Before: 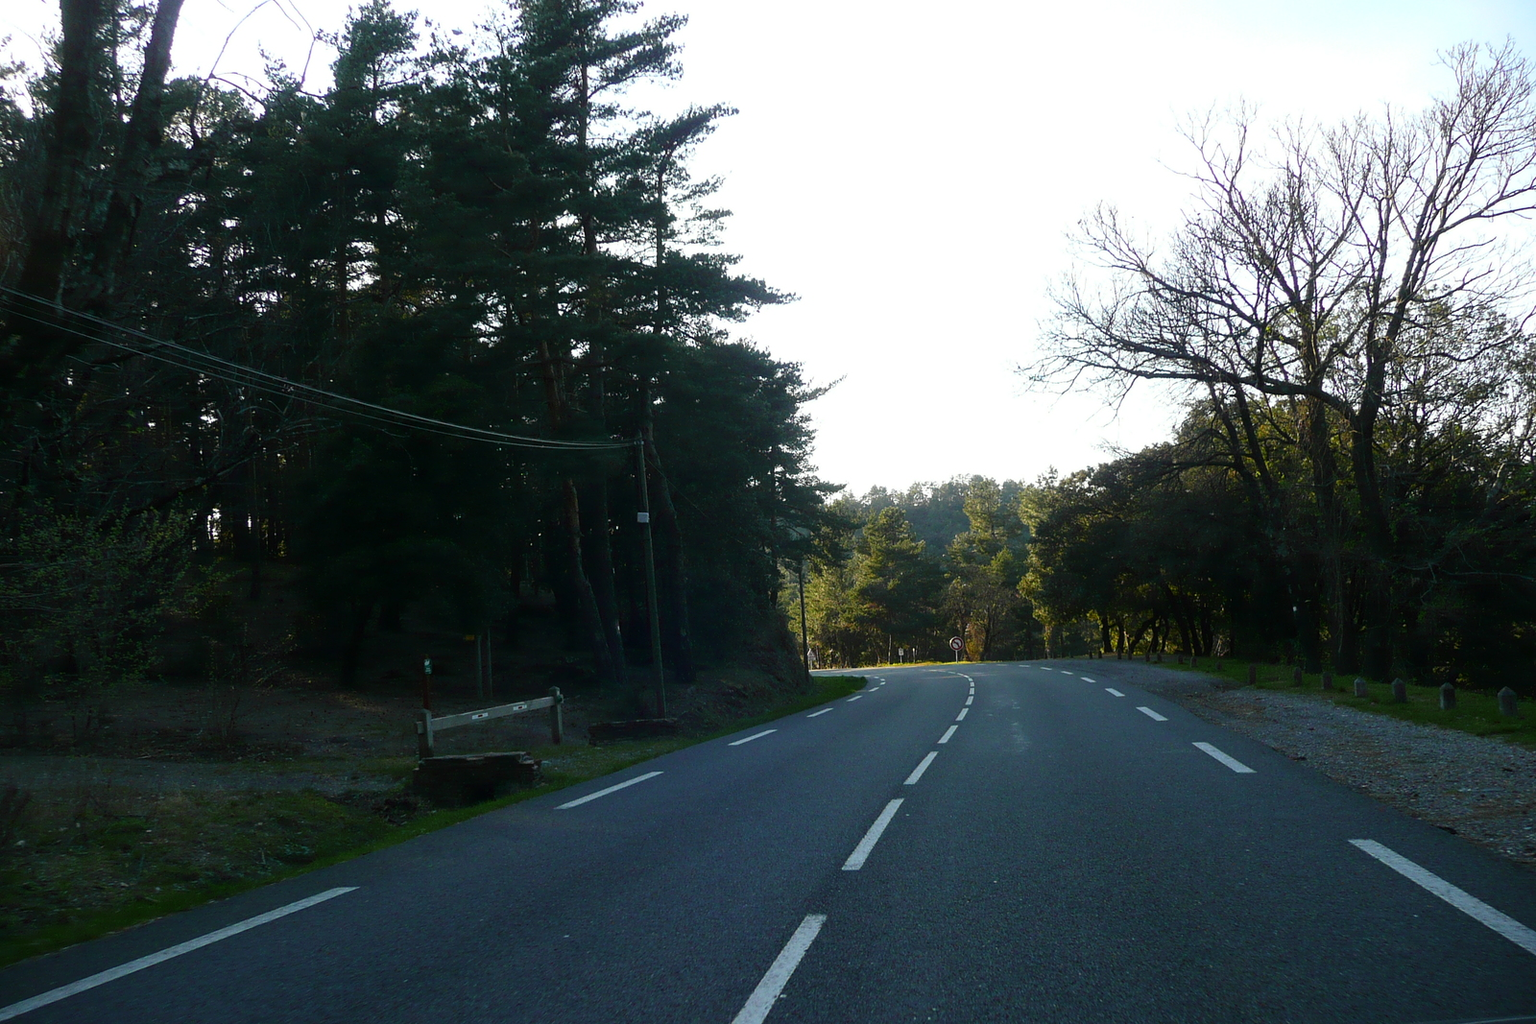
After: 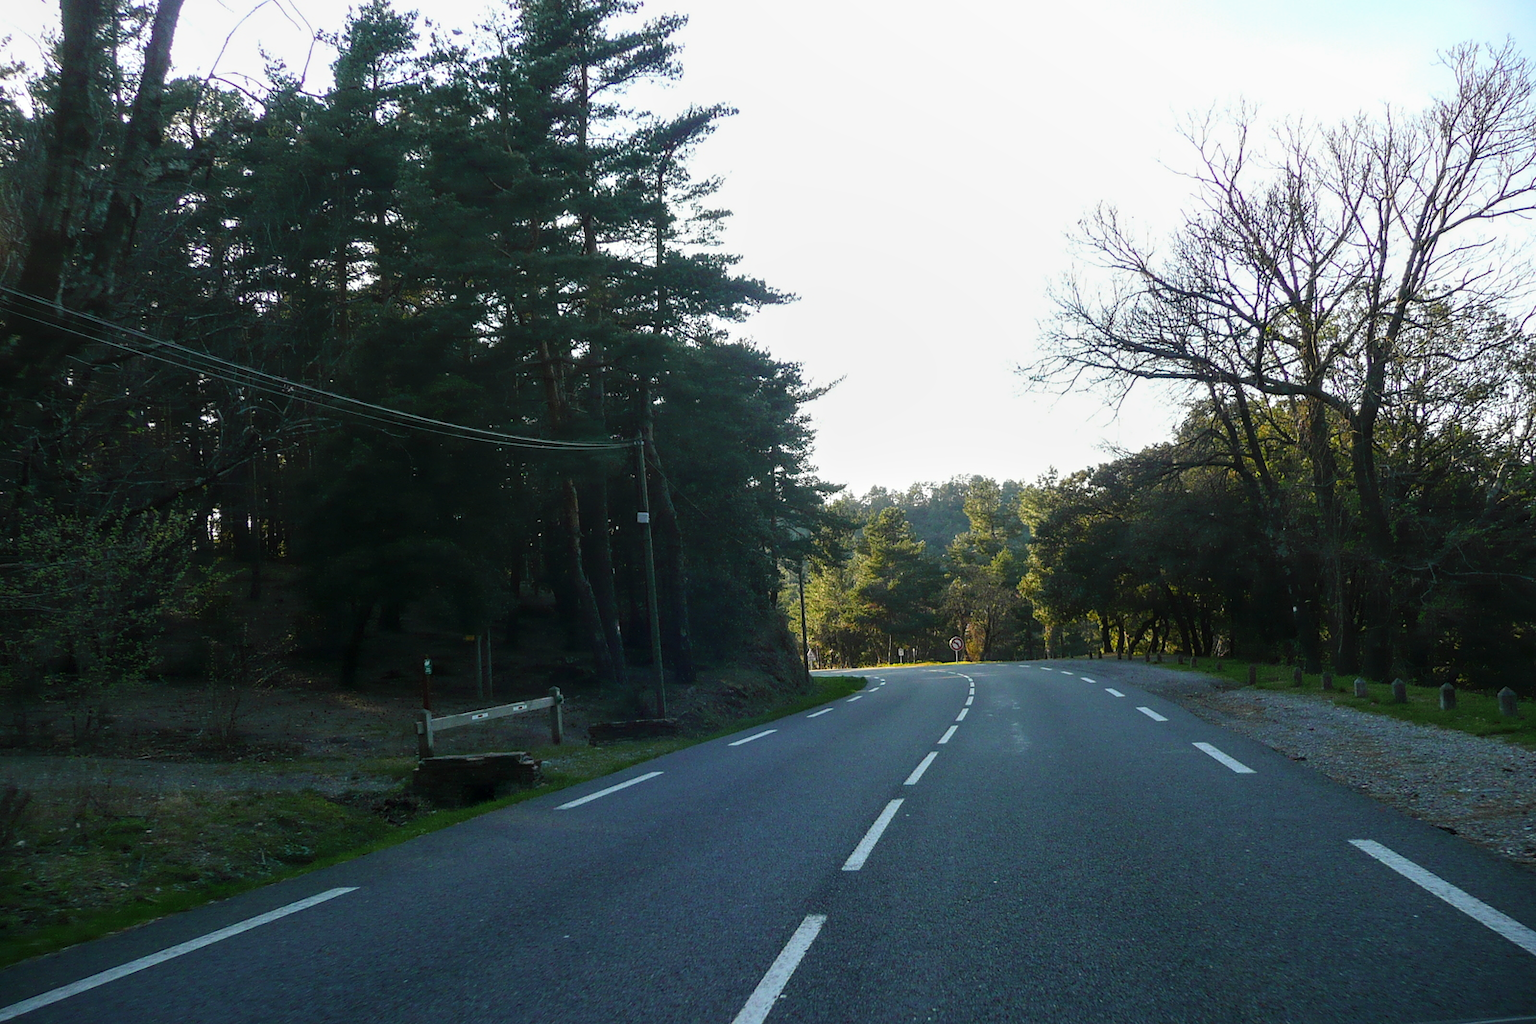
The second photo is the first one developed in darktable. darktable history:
local contrast: on, module defaults
contrast brightness saturation: contrast 0.032, brightness 0.056, saturation 0.122
haze removal: adaptive false
